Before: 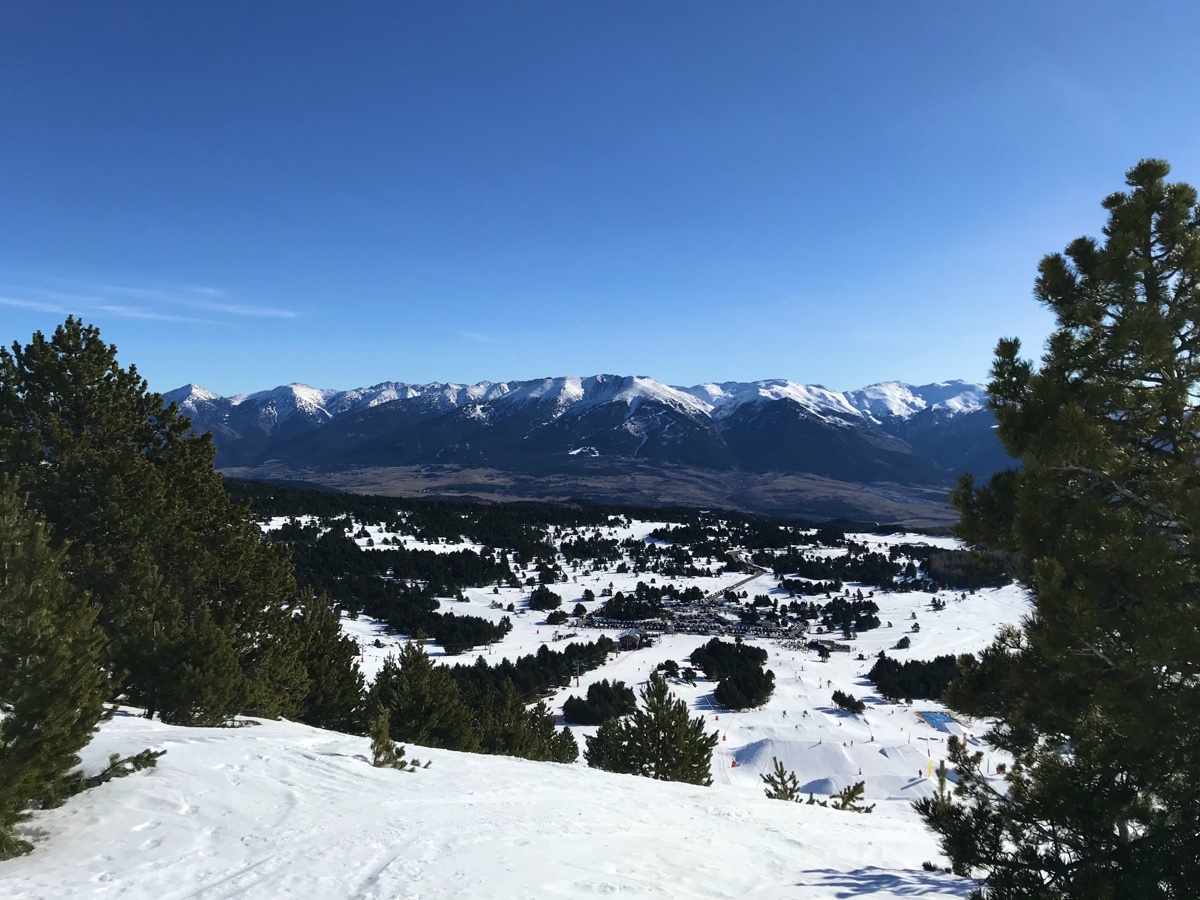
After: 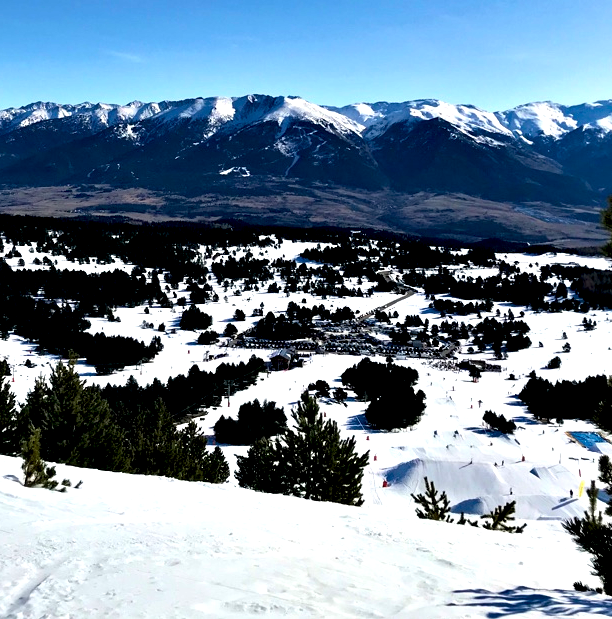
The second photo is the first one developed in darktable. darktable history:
contrast equalizer: octaves 7, y [[0.6 ×6], [0.55 ×6], [0 ×6], [0 ×6], [0 ×6]]
crop and rotate: left 29.114%, top 31.21%, right 19.856%
exposure: black level correction 0.009, exposure 0.106 EV, compensate highlight preservation false
